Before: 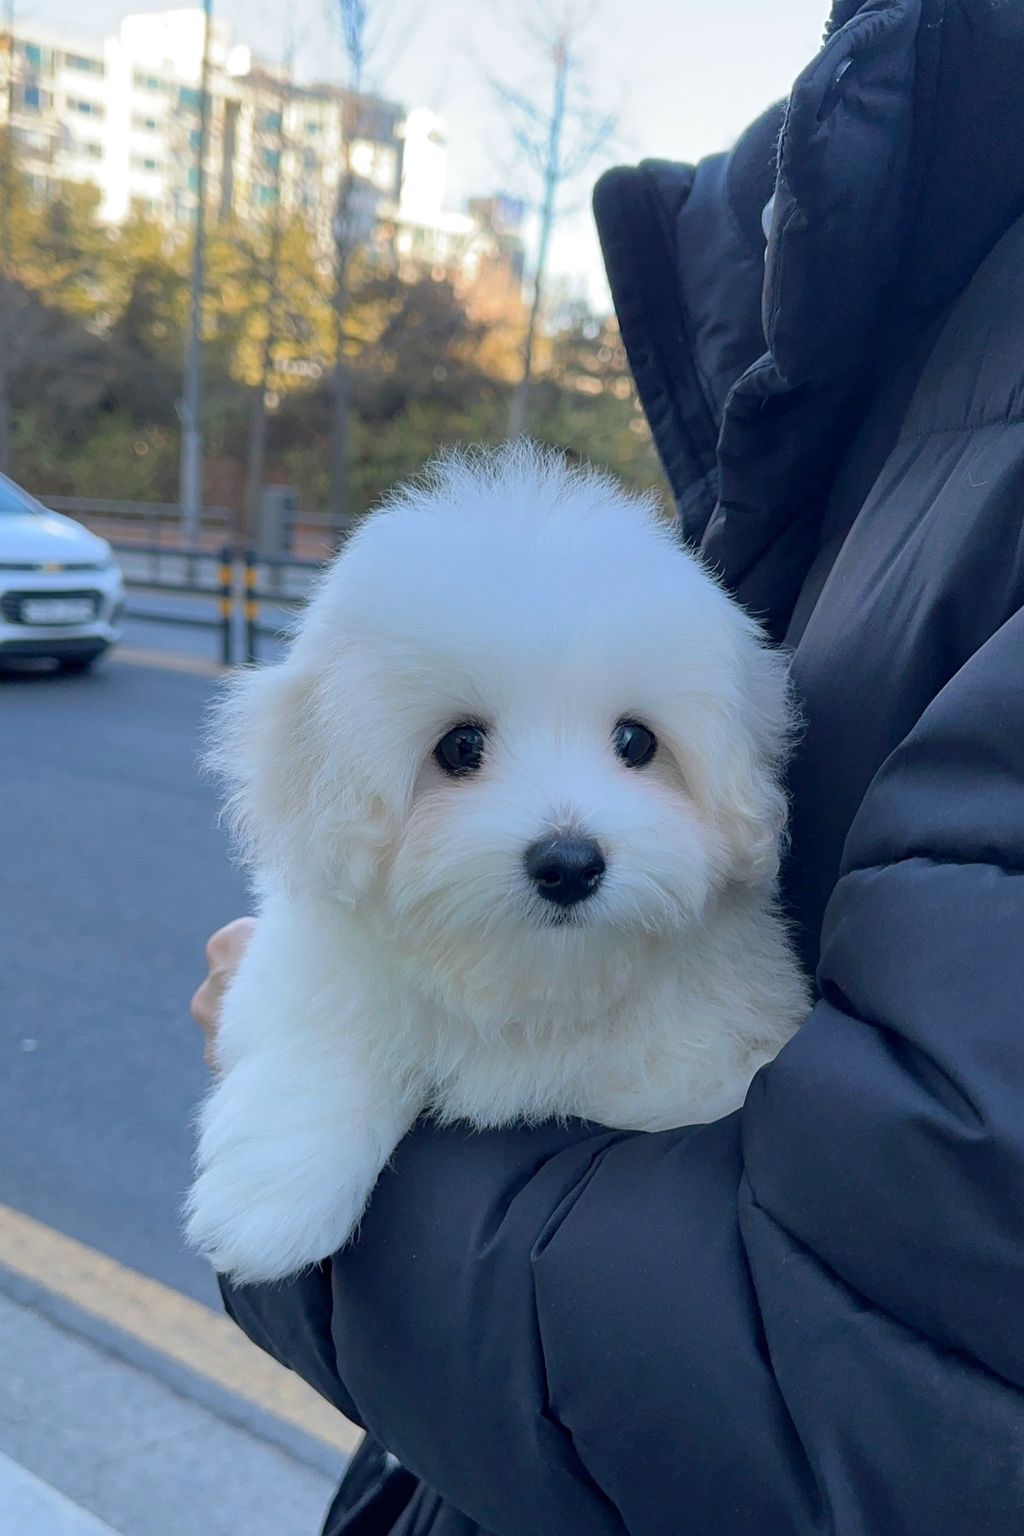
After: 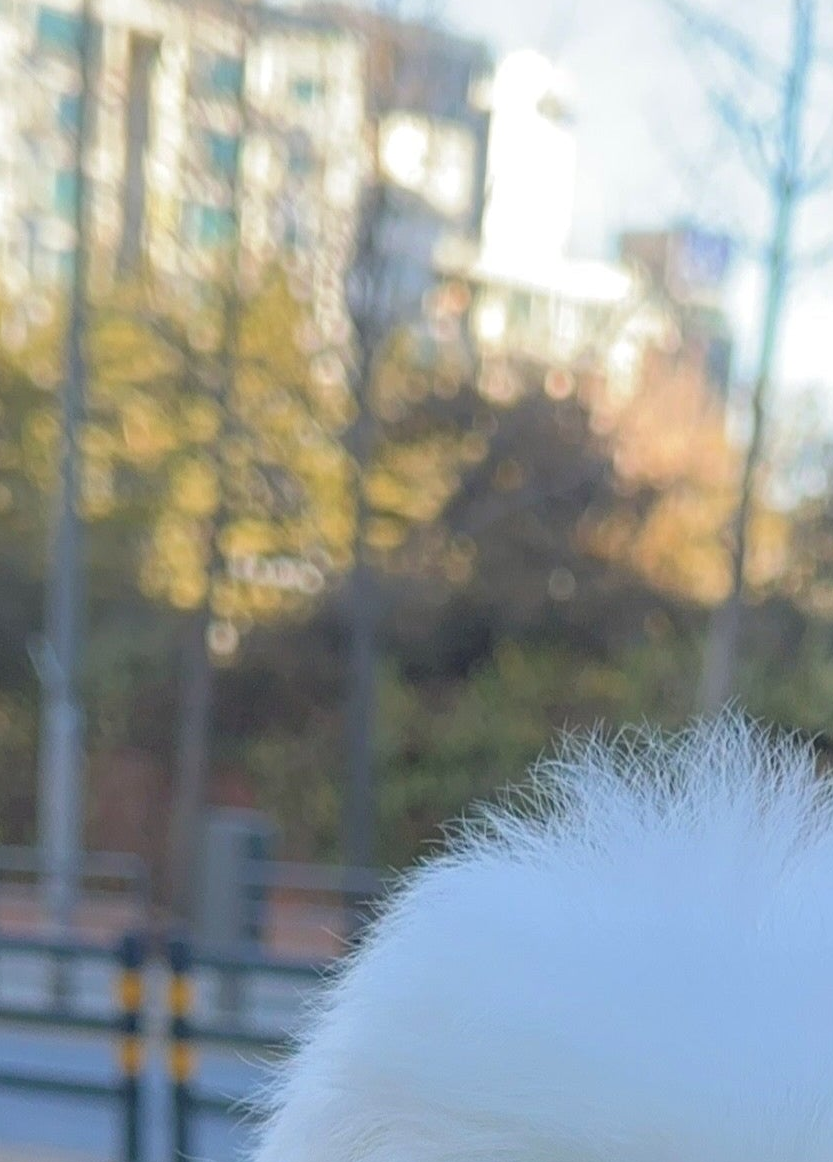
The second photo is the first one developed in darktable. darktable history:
crop: left 15.715%, top 5.452%, right 43.88%, bottom 56.988%
